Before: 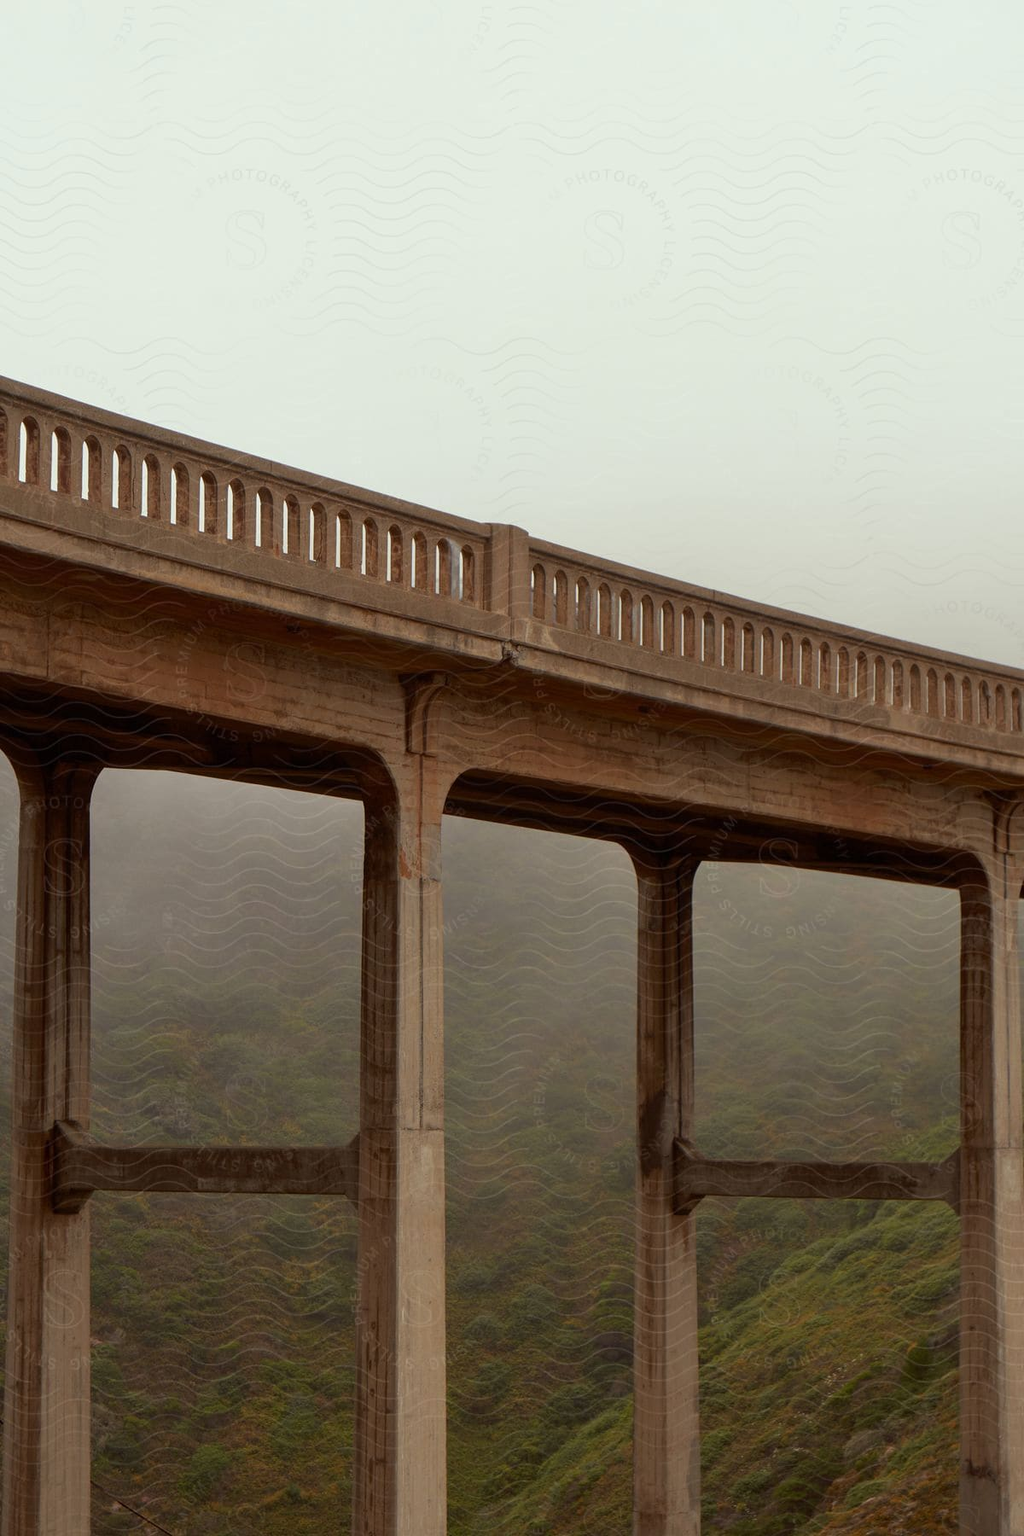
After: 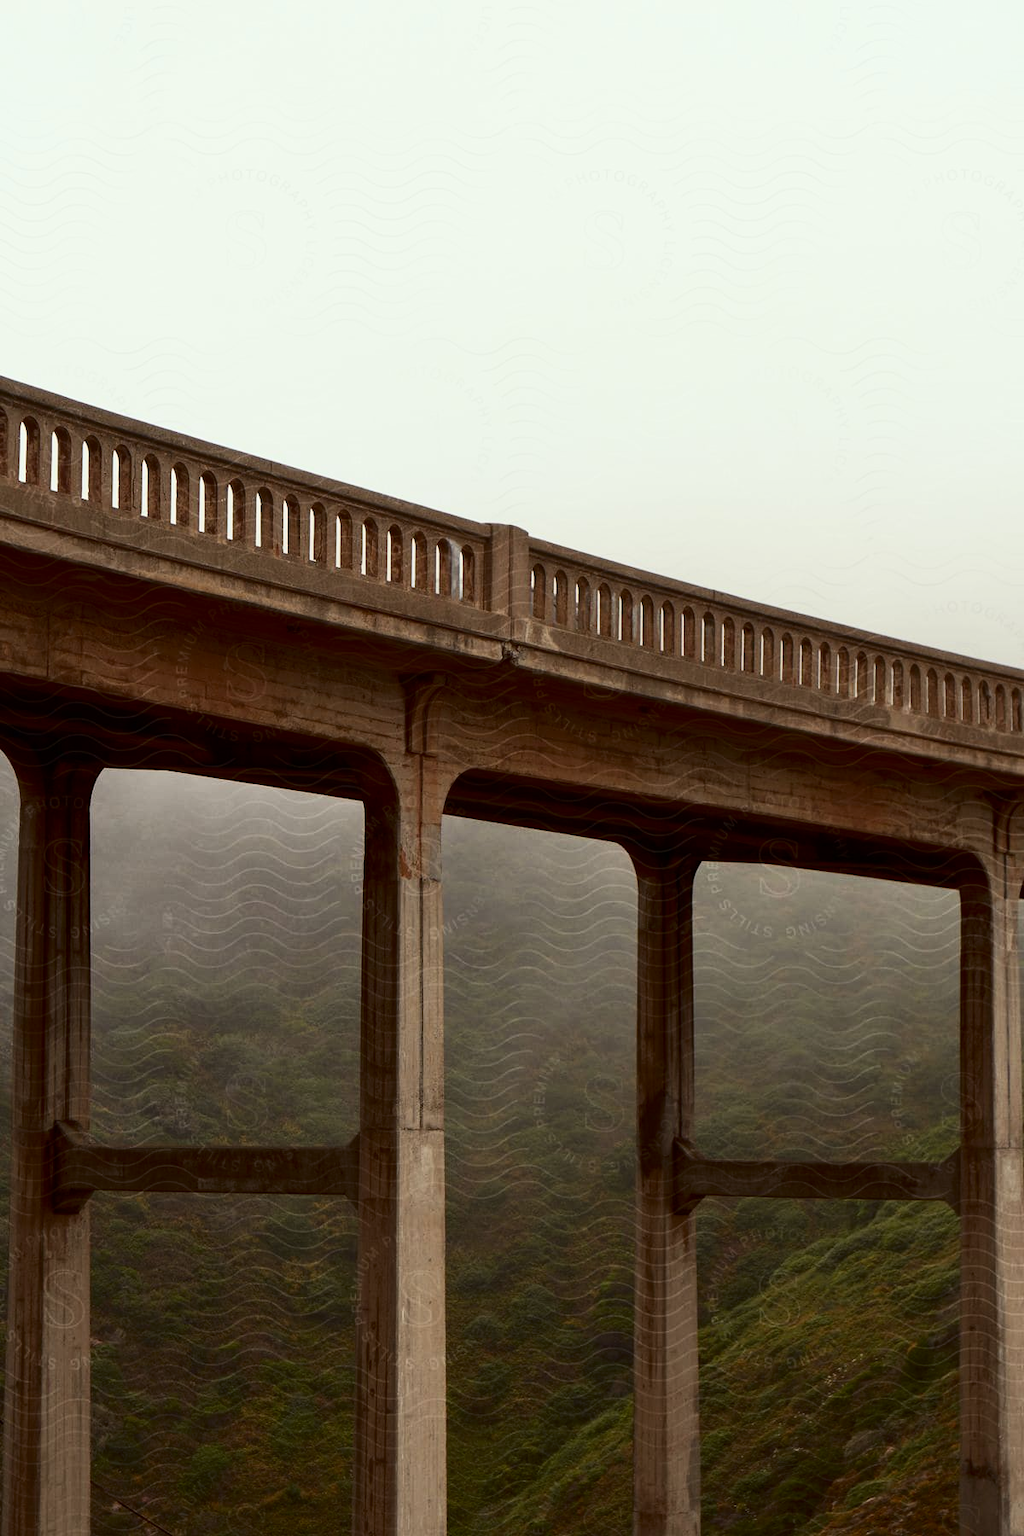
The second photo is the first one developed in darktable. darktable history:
contrast brightness saturation: contrast 0.296
